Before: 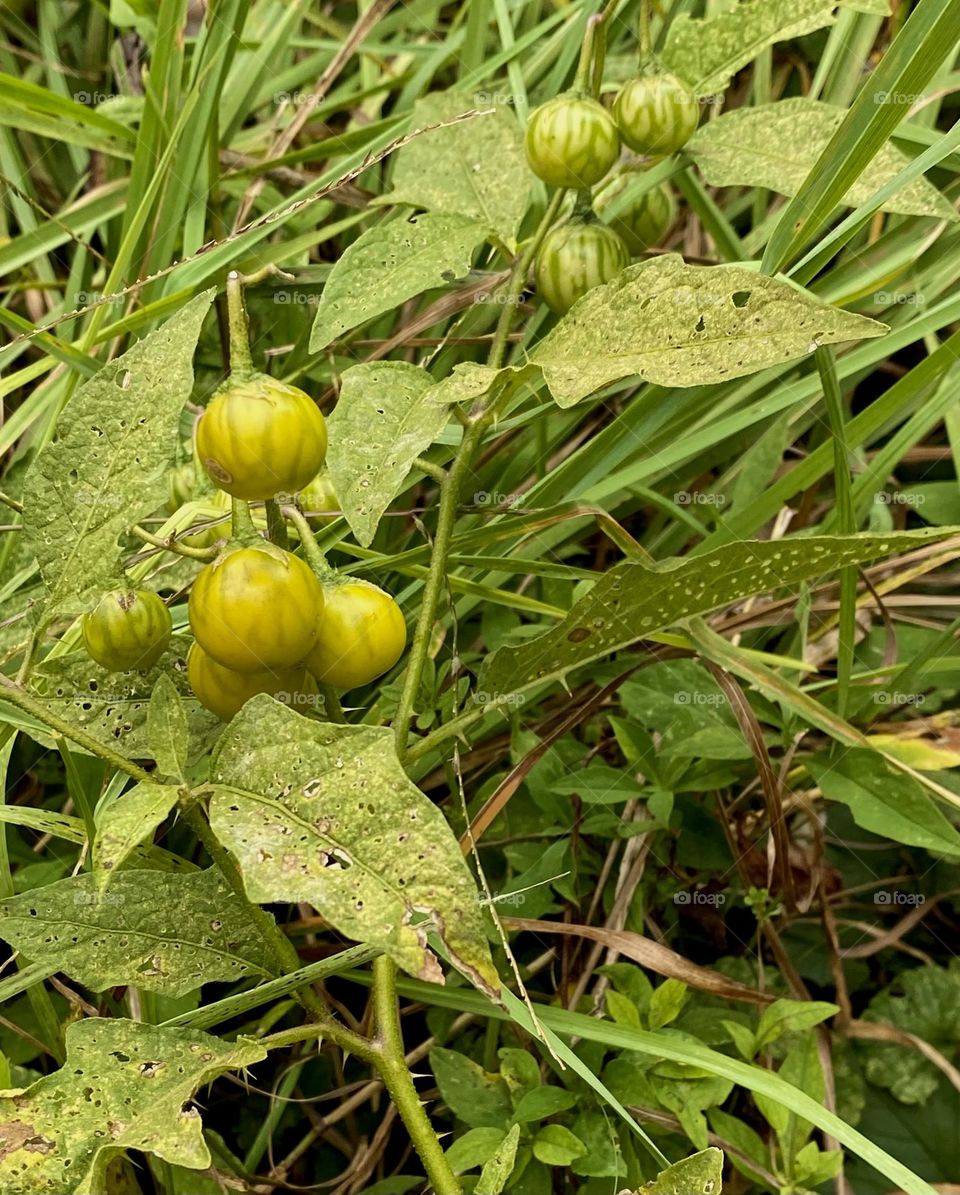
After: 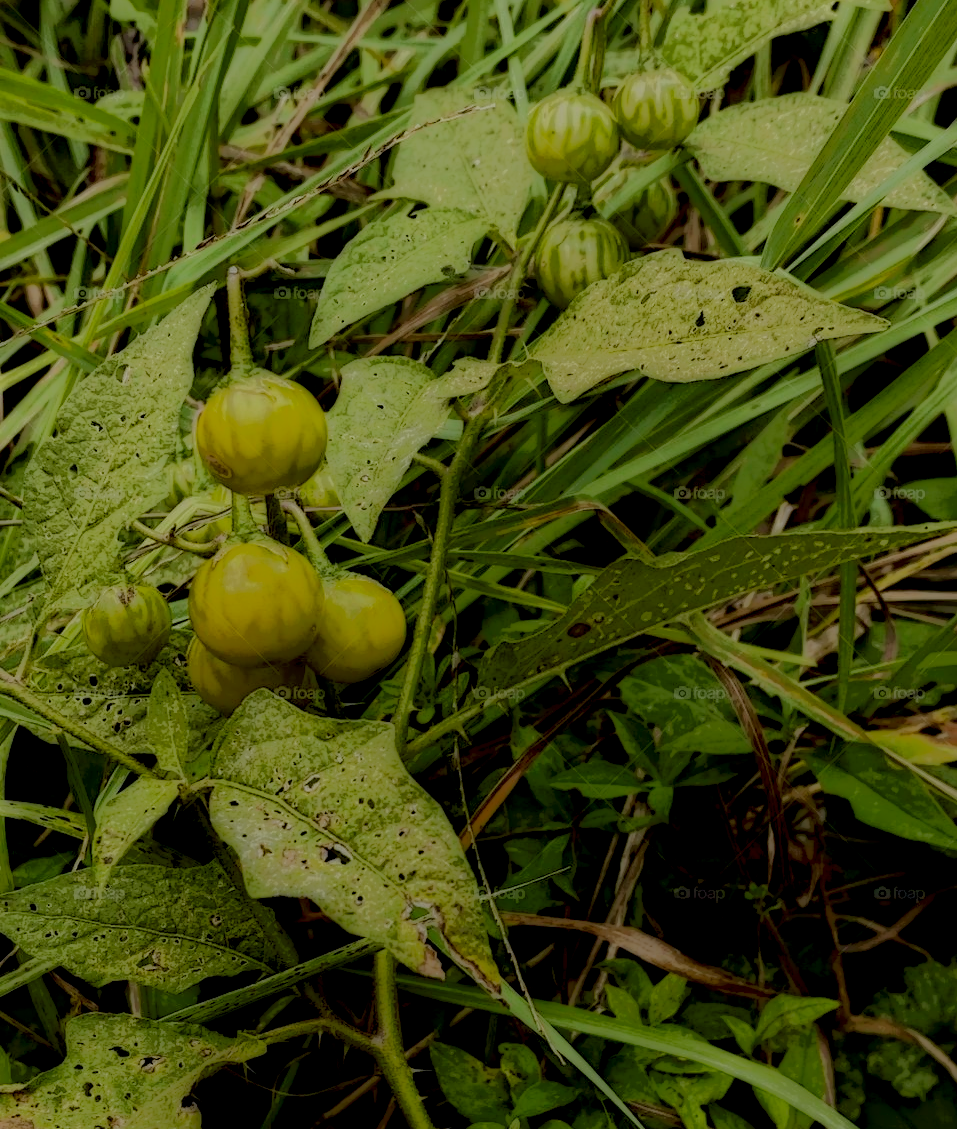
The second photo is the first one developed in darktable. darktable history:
filmic rgb: black relative exposure -6.98 EV, white relative exposure 5.63 EV, hardness 2.86
white balance: red 0.988, blue 1.017
local contrast: highlights 0%, shadows 198%, detail 164%, midtone range 0.001
crop: top 0.448%, right 0.264%, bottom 5.045%
